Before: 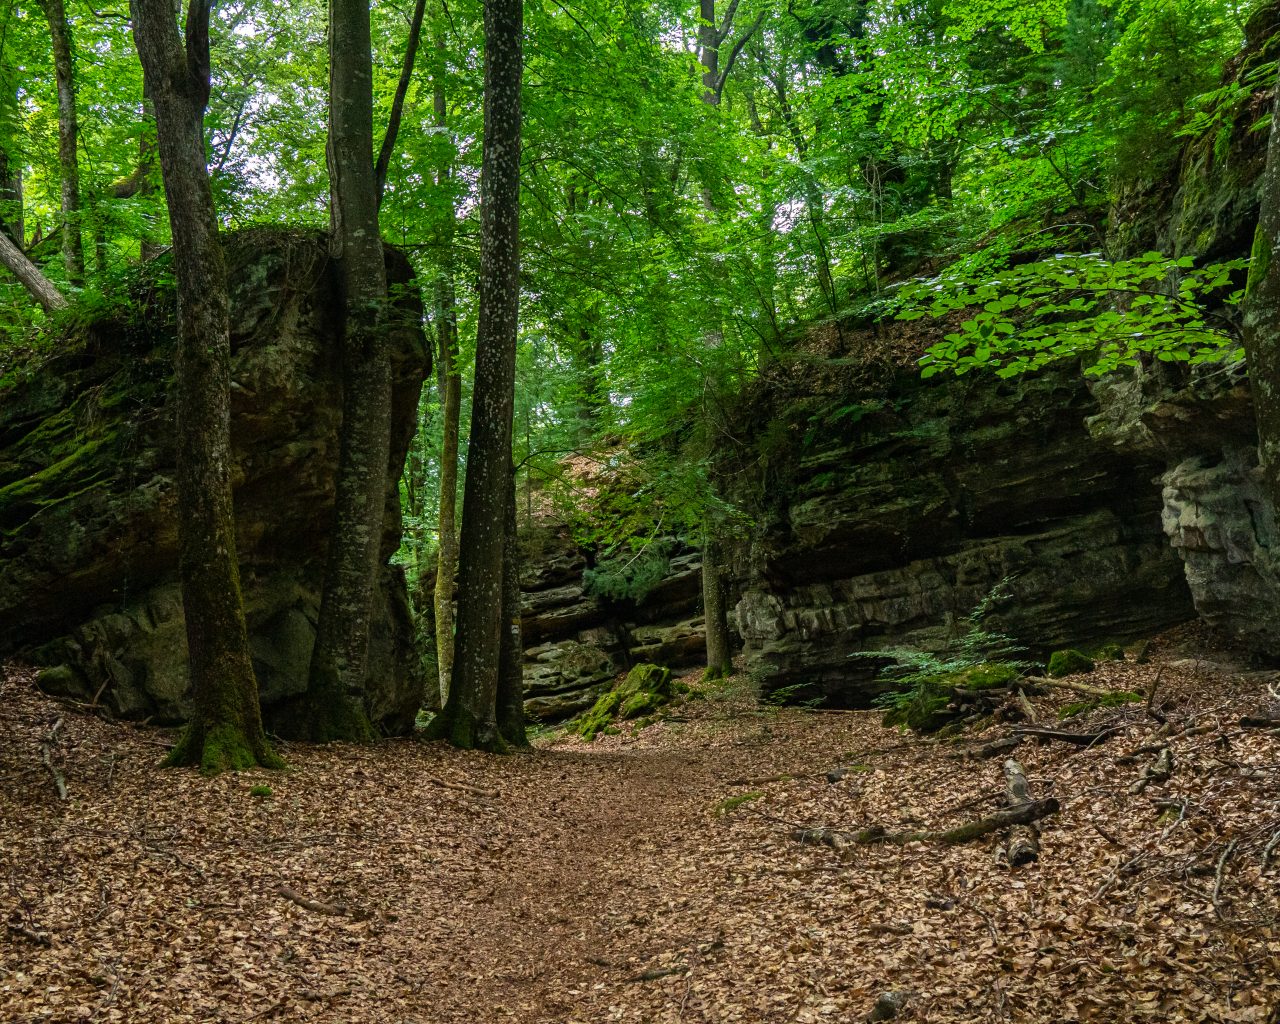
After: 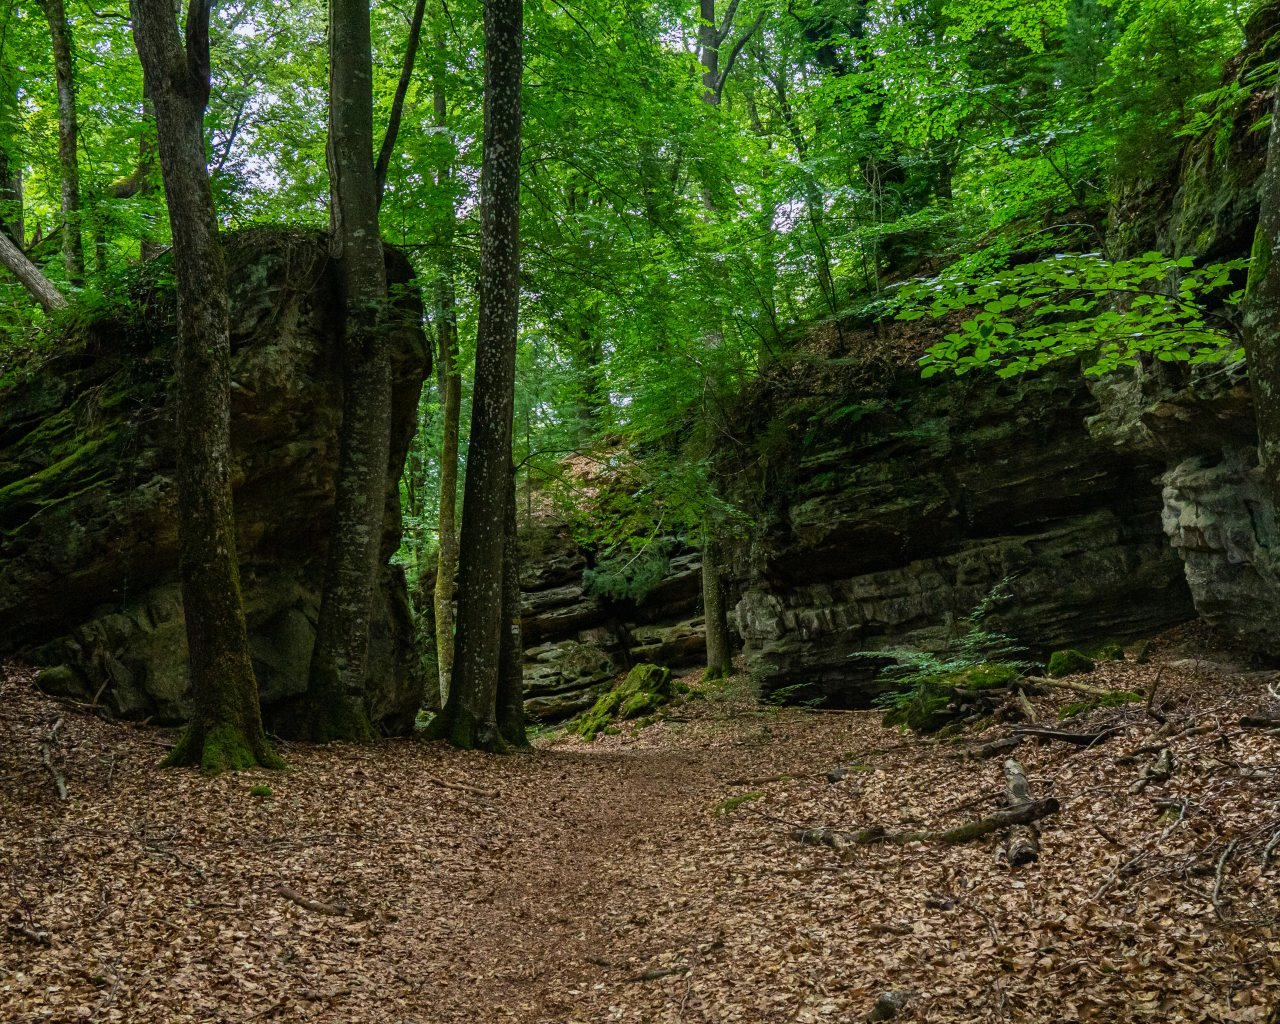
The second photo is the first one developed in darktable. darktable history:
exposure: exposure -0.153 EV, compensate highlight preservation false
white balance: red 0.976, blue 1.04
